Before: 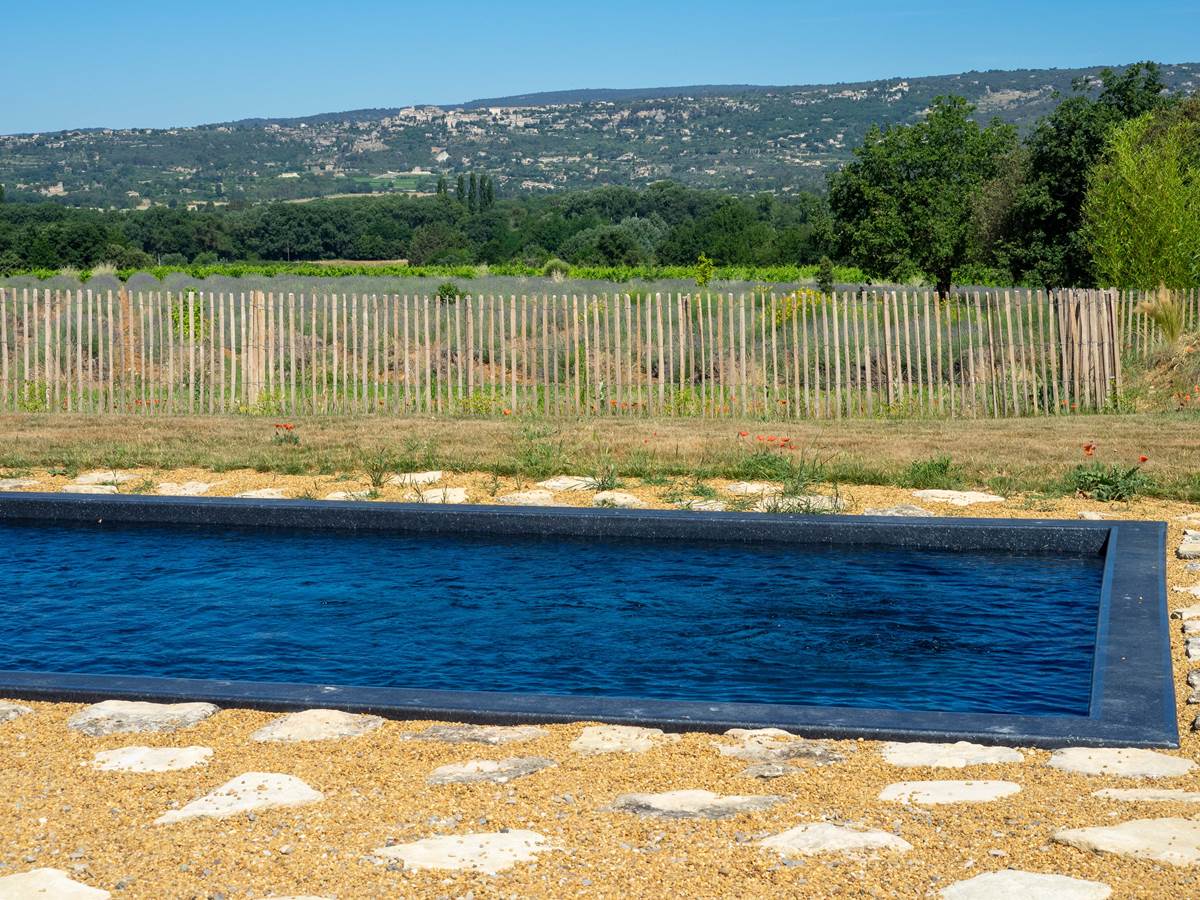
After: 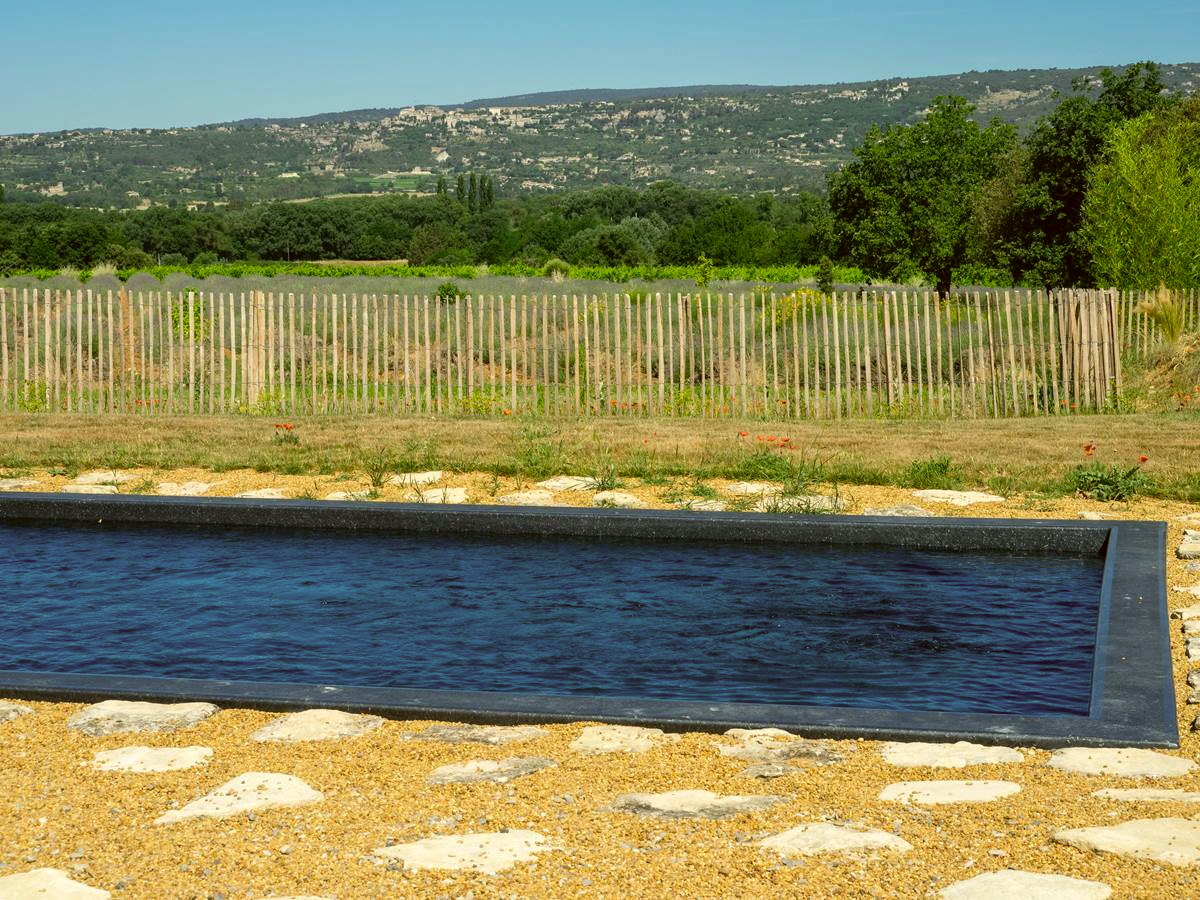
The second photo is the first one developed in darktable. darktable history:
color correction: highlights a* -1.4, highlights b* 10.6, shadows a* 0.434, shadows b* 18.67
